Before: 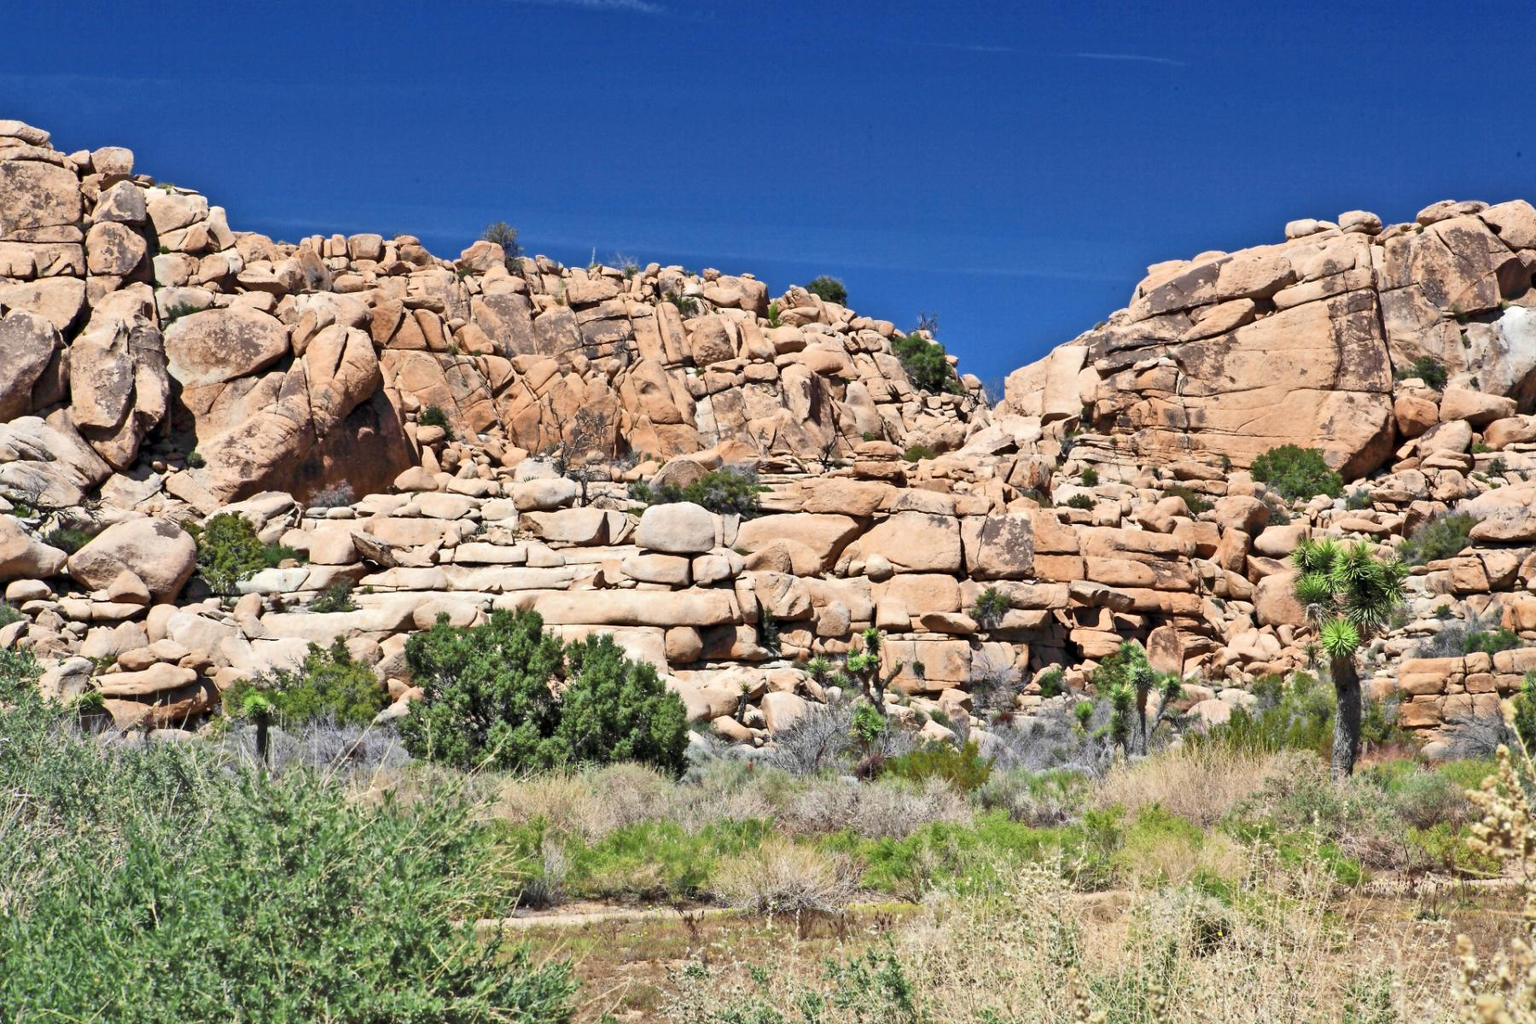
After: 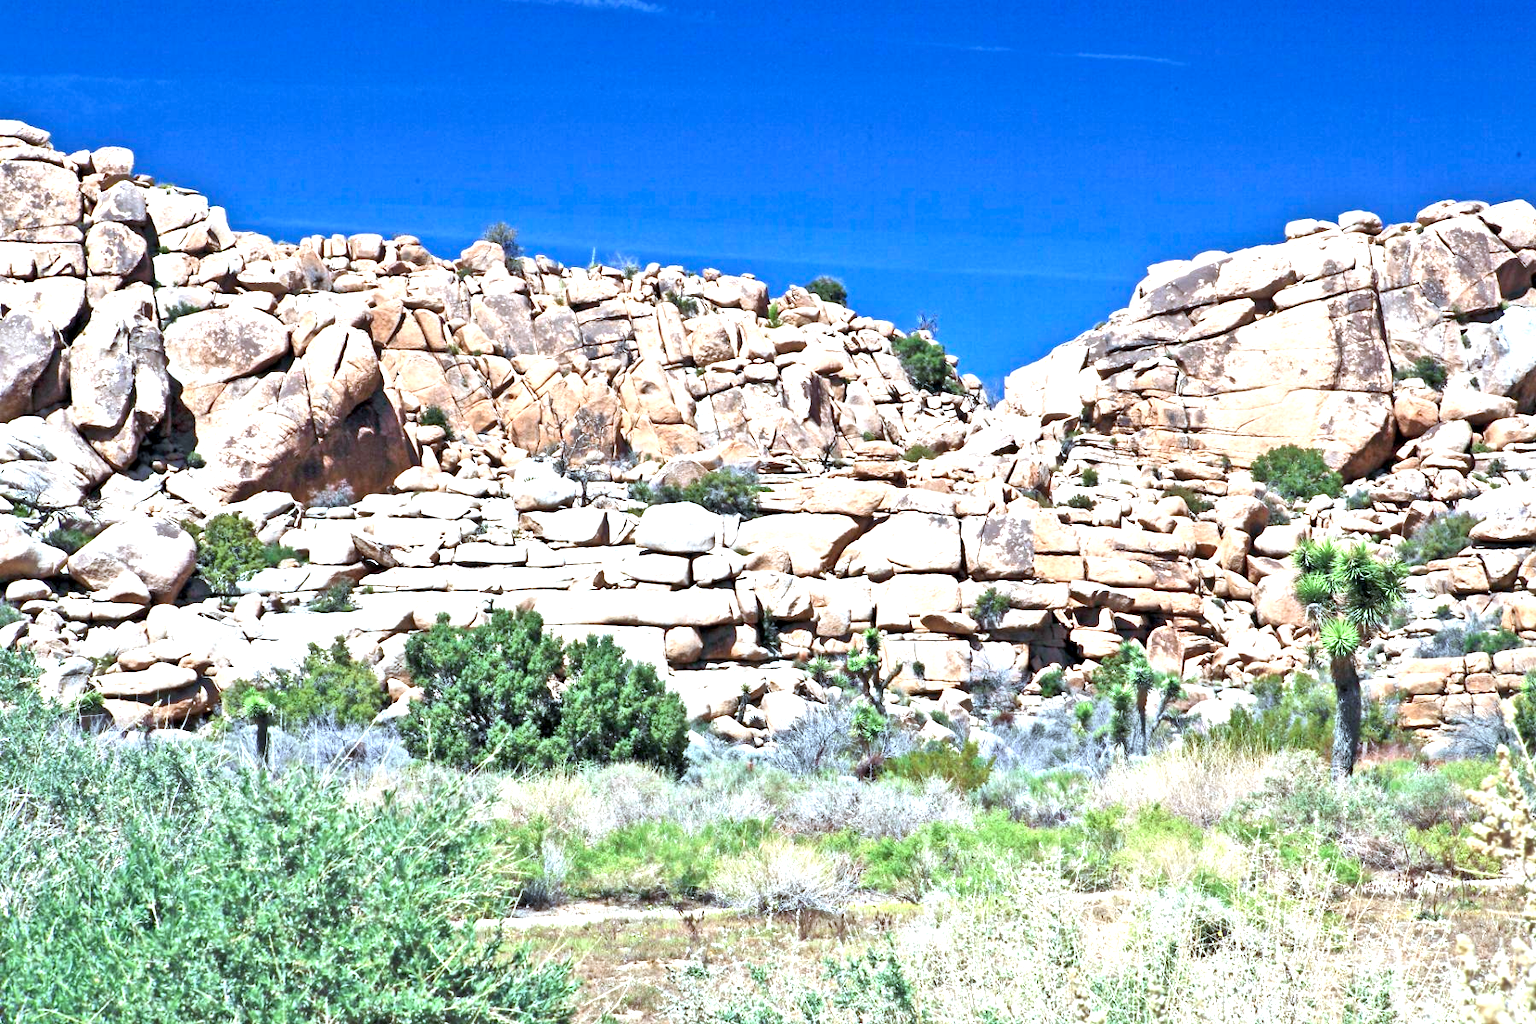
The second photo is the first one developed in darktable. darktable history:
exposure: black level correction 0.001, exposure 1.116 EV, compensate highlight preservation false
color calibration: illuminant as shot in camera, x 0.383, y 0.38, temperature 3949.15 K, gamut compression 1.66
